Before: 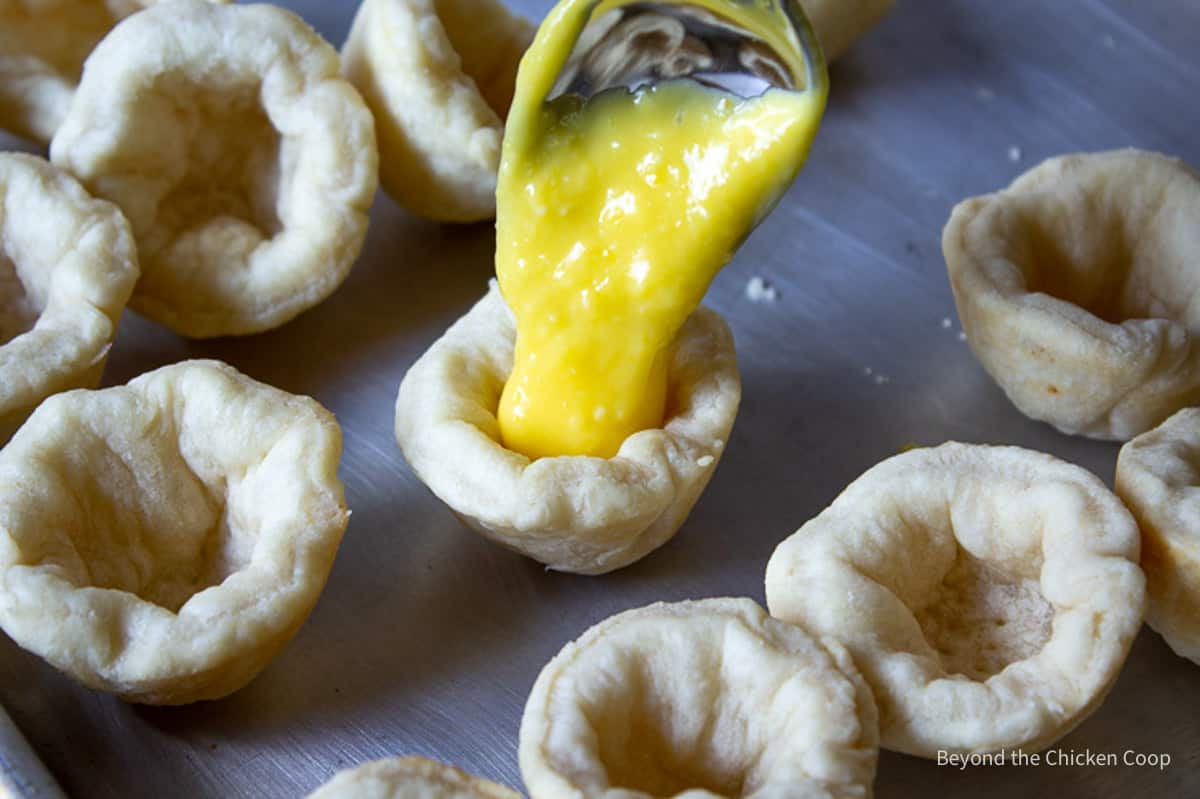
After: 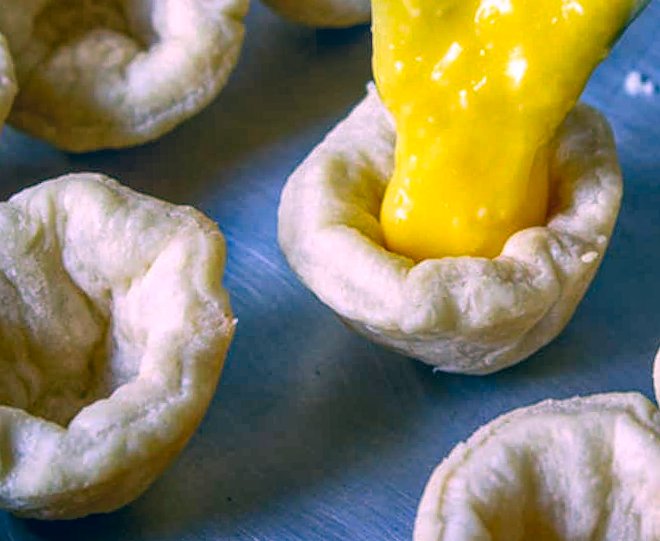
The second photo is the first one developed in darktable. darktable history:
local contrast: highlights 74%, shadows 55%, detail 176%, midtone range 0.207
color calibration: illuminant Planckian (black body), x 0.351, y 0.352, temperature 4794.27 K
rotate and perspective: rotation -2°, crop left 0.022, crop right 0.978, crop top 0.049, crop bottom 0.951
crop: left 8.966%, top 23.852%, right 34.699%, bottom 4.703%
color correction: highlights a* 17.03, highlights b* 0.205, shadows a* -15.38, shadows b* -14.56, saturation 1.5
